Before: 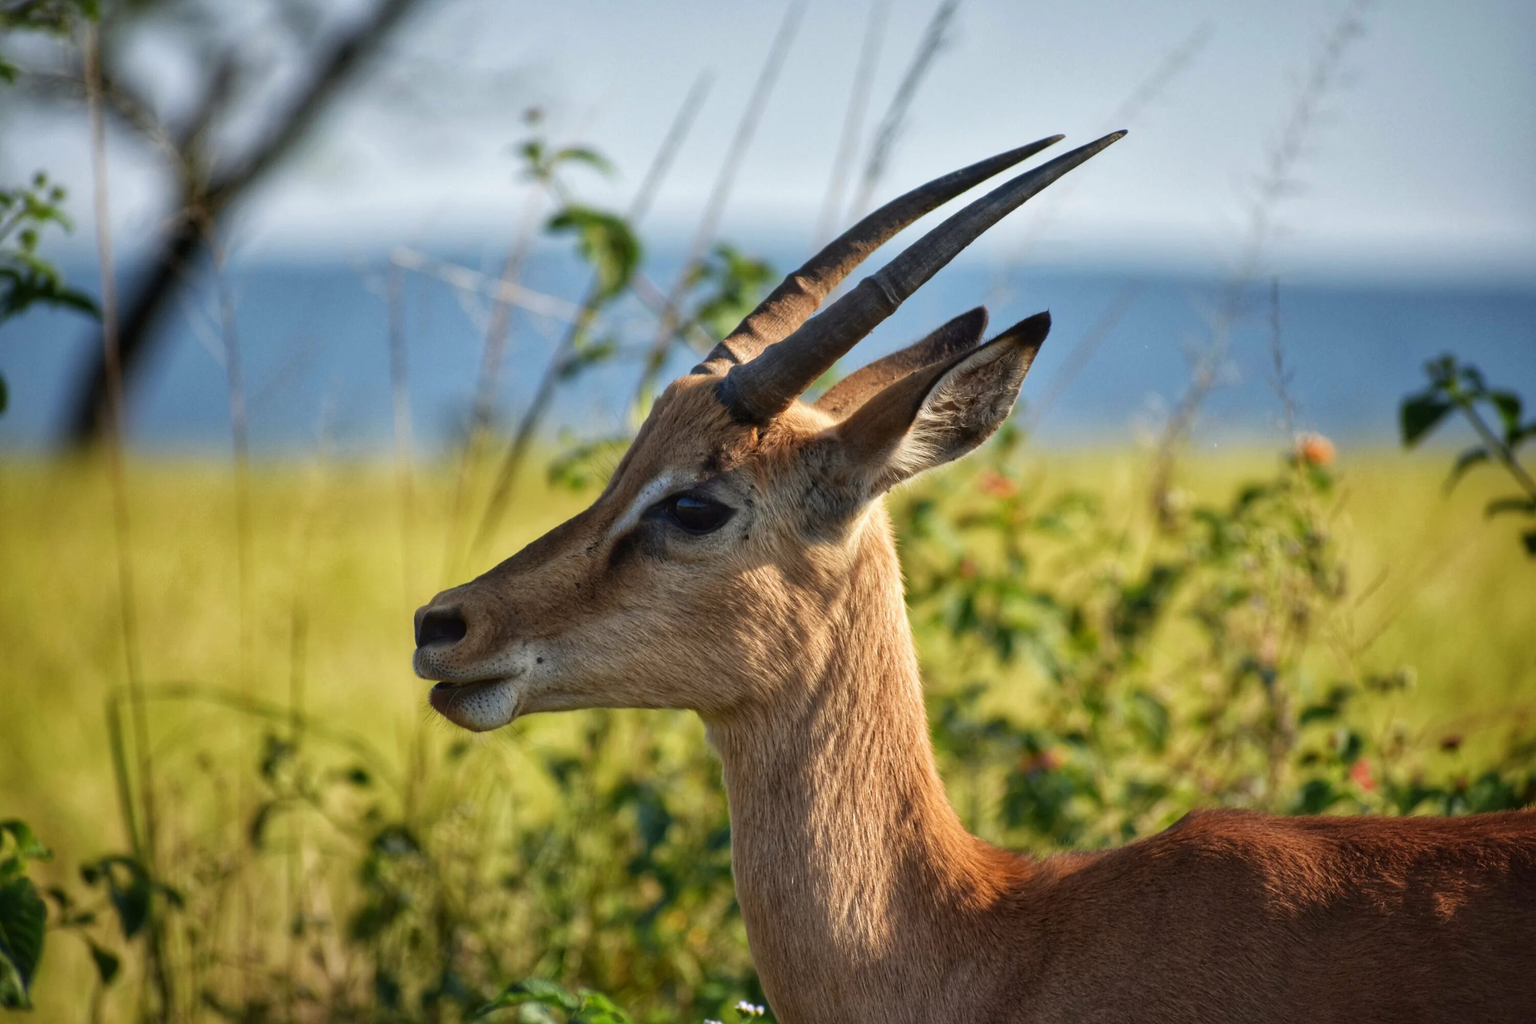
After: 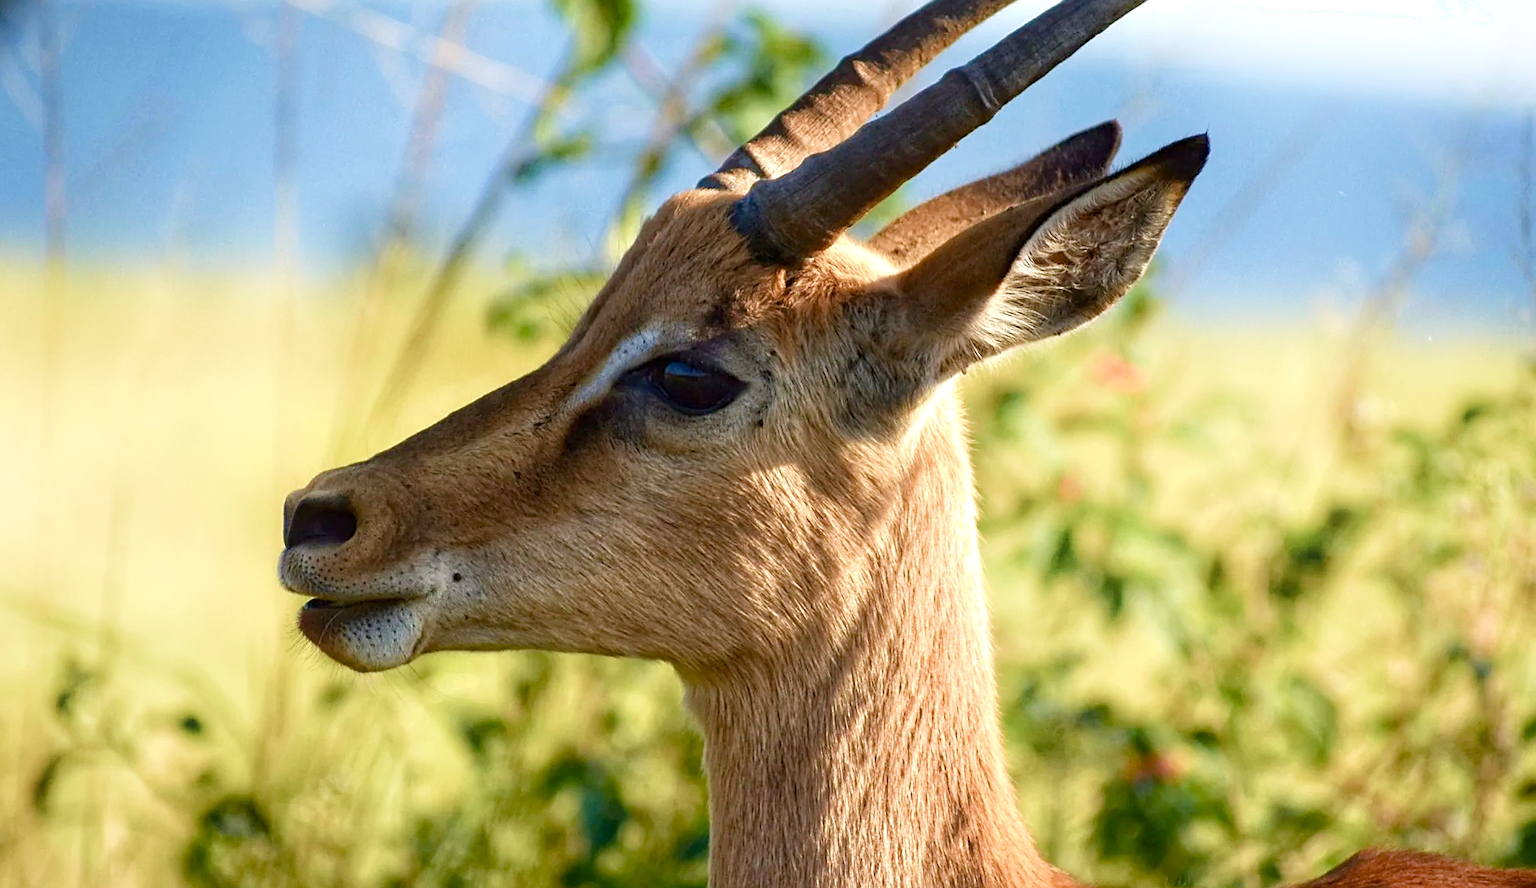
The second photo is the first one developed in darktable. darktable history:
exposure: black level correction 0.001, exposure 0.498 EV, compensate highlight preservation false
crop and rotate: angle -3.86°, left 9.882%, top 20.431%, right 12.313%, bottom 12.105%
haze removal: compatibility mode true, adaptive false
color balance rgb: power › hue 329.5°, perceptual saturation grading › global saturation 20%, perceptual saturation grading › highlights -48.918%, perceptual saturation grading › shadows 25.242%
velvia: on, module defaults
sharpen: on, module defaults
shadows and highlights: shadows -52.79, highlights 86.74, highlights color adjustment 32.44%, soften with gaussian
